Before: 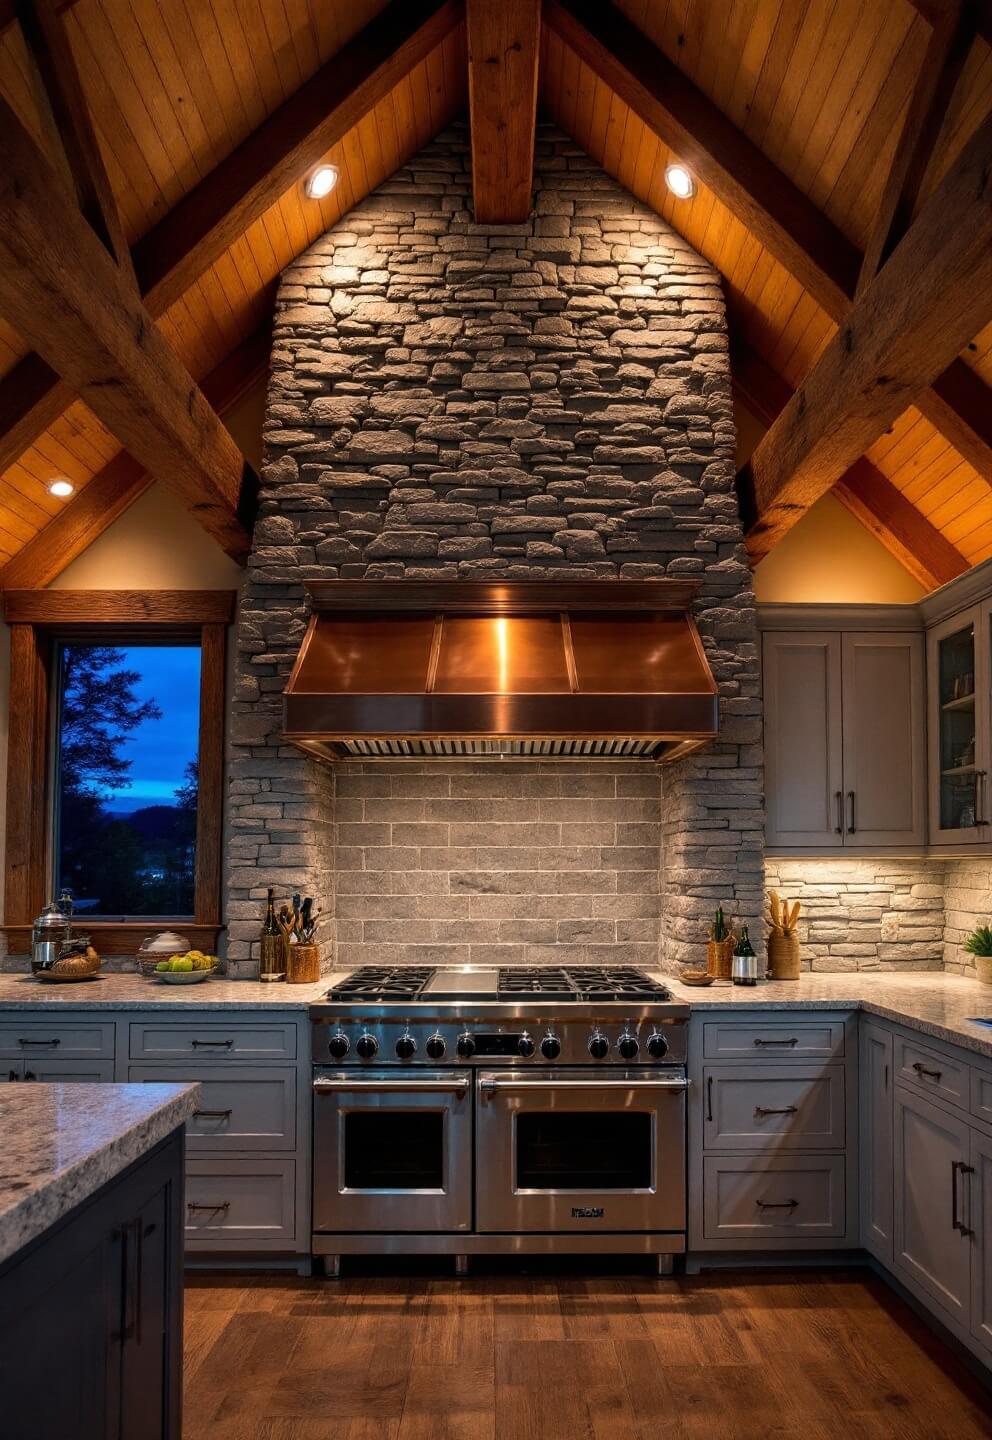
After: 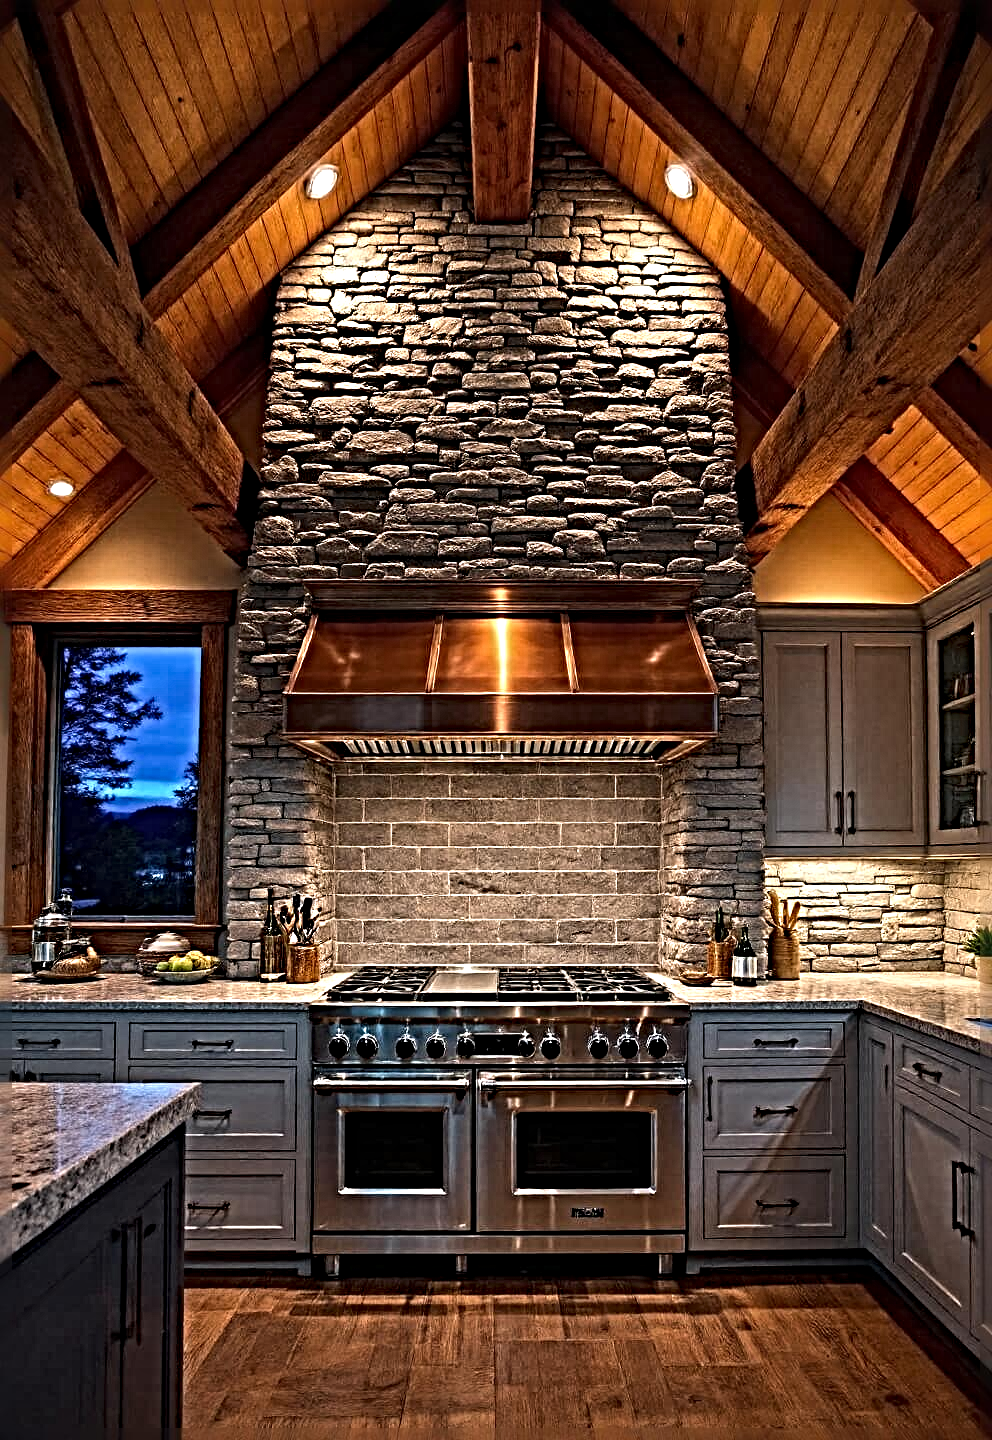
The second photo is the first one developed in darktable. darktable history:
sharpen: radius 6.3, amount 1.8, threshold 0
shadows and highlights: shadows 12, white point adjustment 1.2, soften with gaussian
